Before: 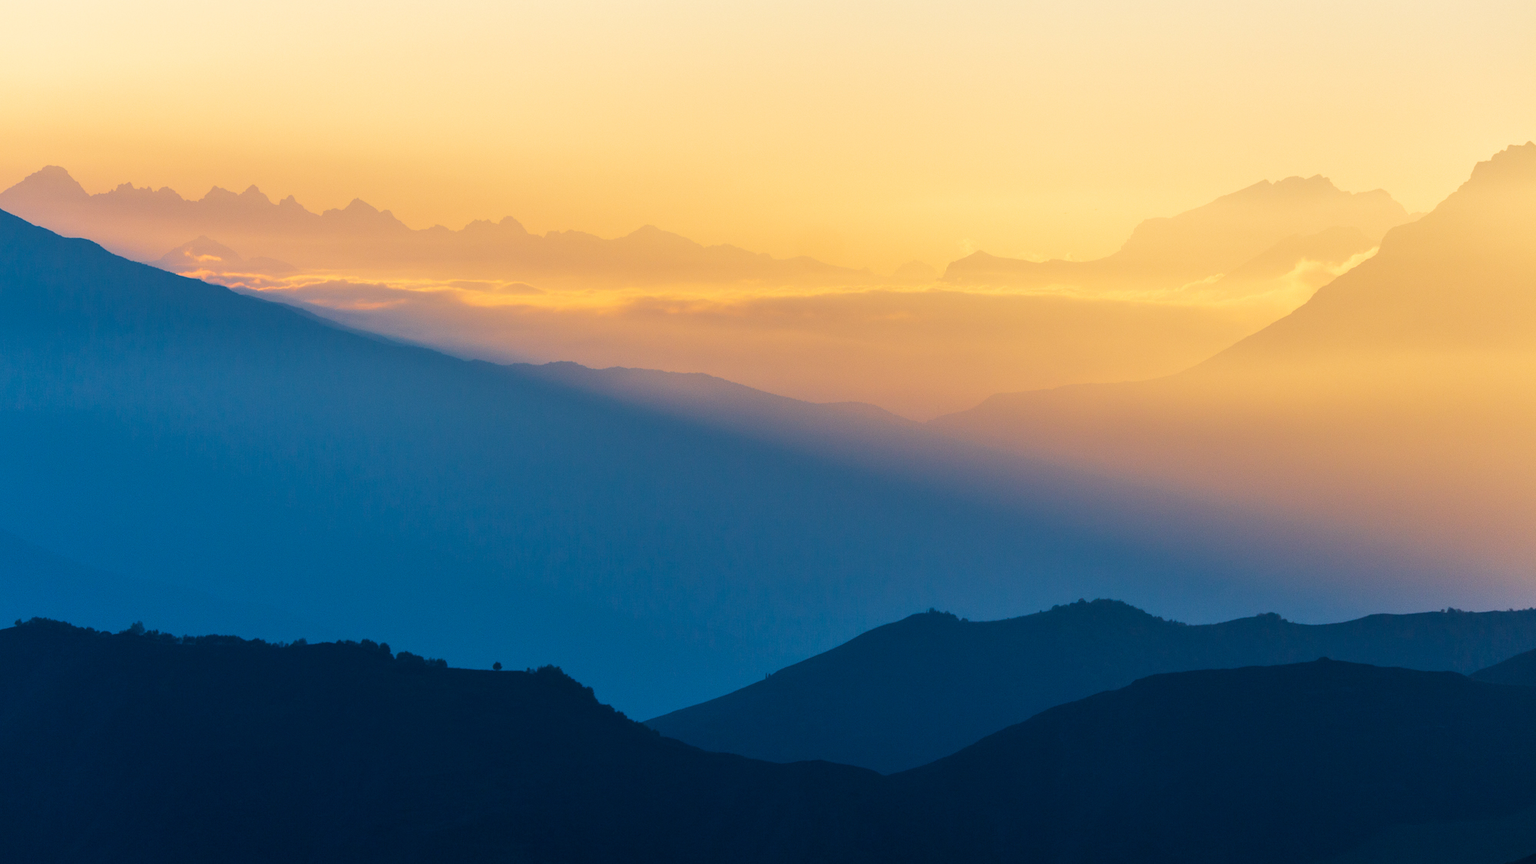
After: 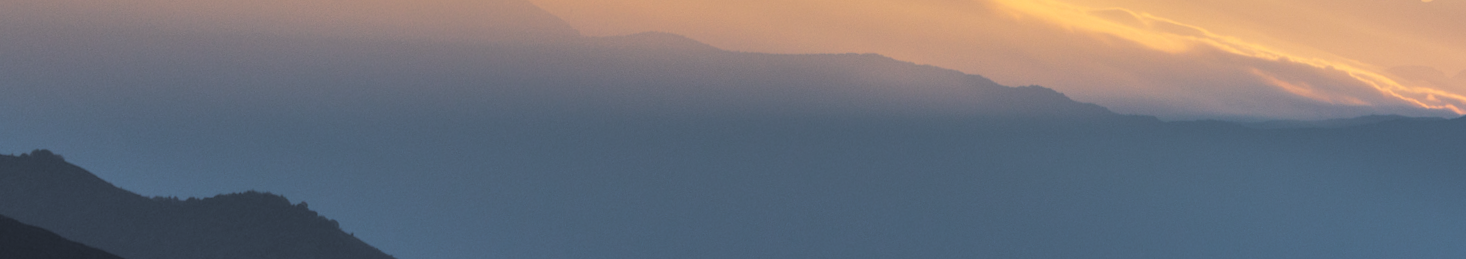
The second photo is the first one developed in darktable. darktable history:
split-toning: shadows › hue 43.2°, shadows › saturation 0, highlights › hue 50.4°, highlights › saturation 1
crop and rotate: angle 16.12°, top 30.835%, bottom 35.653%
exposure: compensate highlight preservation false
tone equalizer: on, module defaults
color zones: curves: ch0 [(0, 0.5) (0.143, 0.52) (0.286, 0.5) (0.429, 0.5) (0.571, 0.5) (0.714, 0.5) (0.857, 0.5) (1, 0.5)]; ch1 [(0, 0.489) (0.155, 0.45) (0.286, 0.466) (0.429, 0.5) (0.571, 0.5) (0.714, 0.5) (0.857, 0.5) (1, 0.489)]
contrast brightness saturation: saturation -0.1
rotate and perspective: rotation 0.128°, lens shift (vertical) -0.181, lens shift (horizontal) -0.044, shear 0.001, automatic cropping off
